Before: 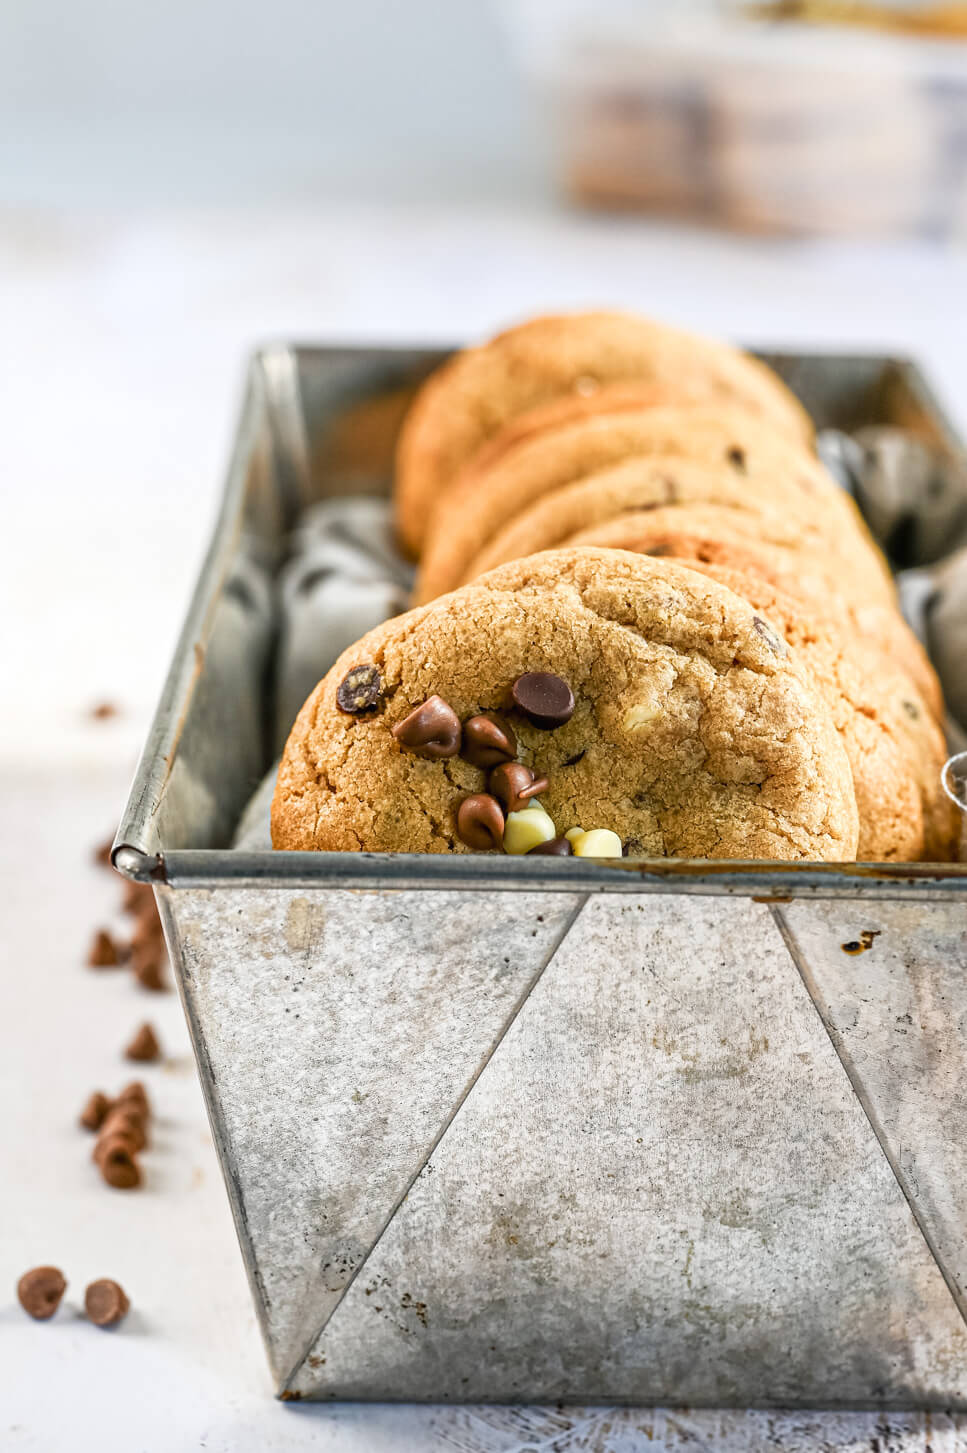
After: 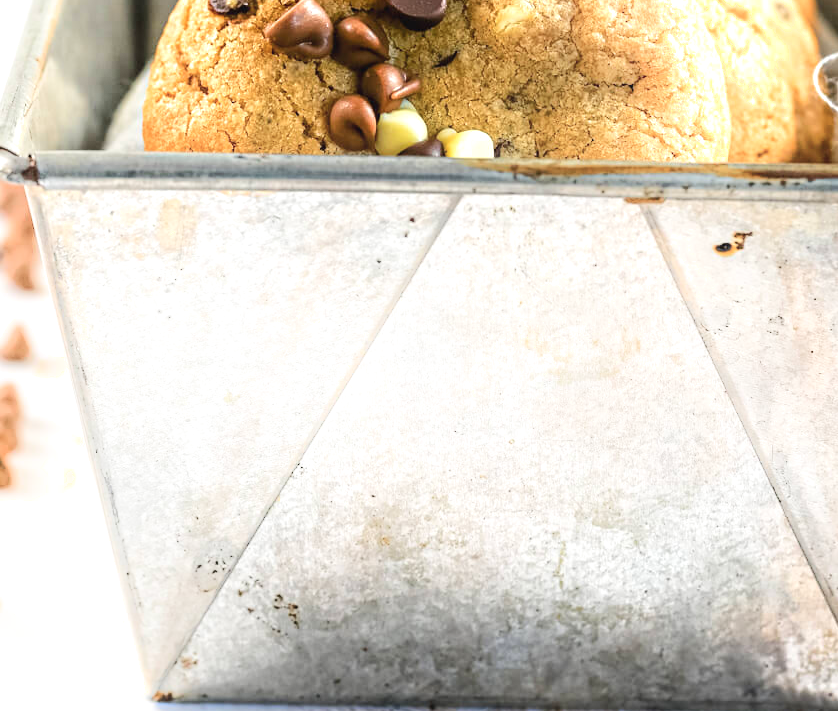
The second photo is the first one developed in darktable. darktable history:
crop and rotate: left 13.306%, top 48.129%, bottom 2.928%
exposure: black level correction -0.002, exposure 0.54 EV, compensate highlight preservation false
shadows and highlights: highlights 70.7, soften with gaussian
